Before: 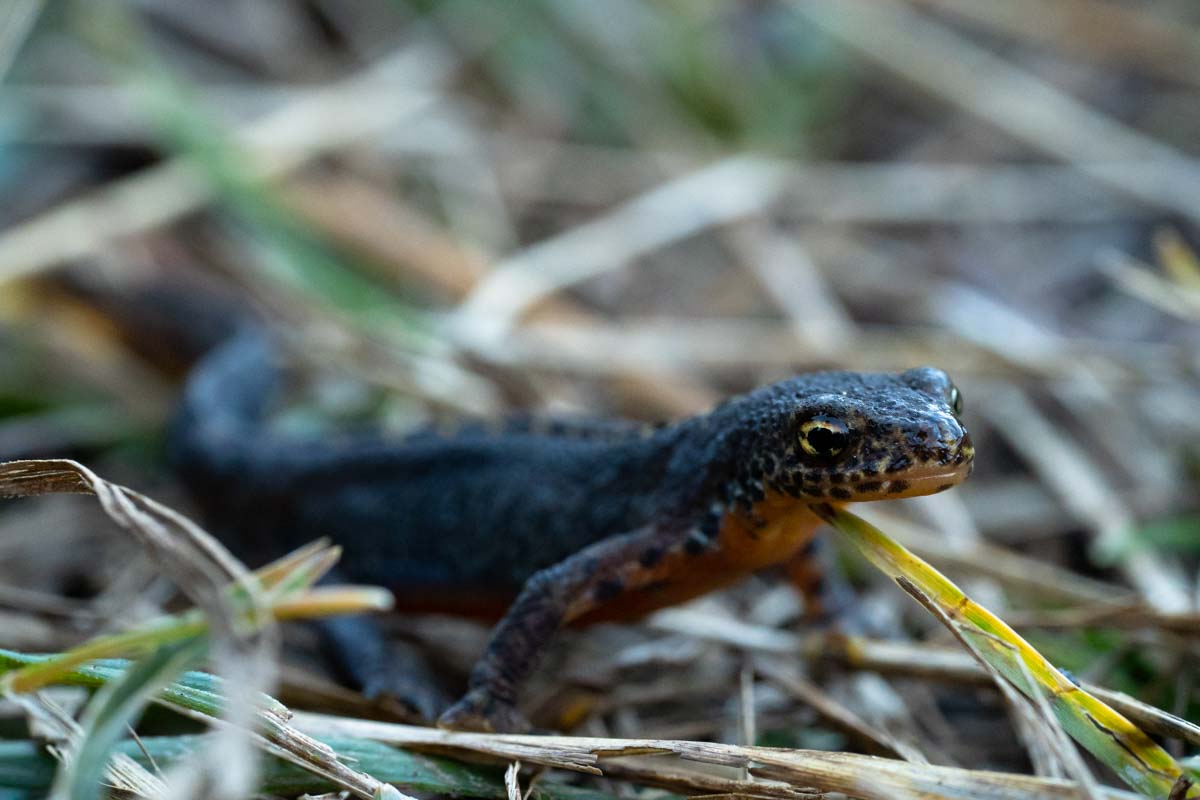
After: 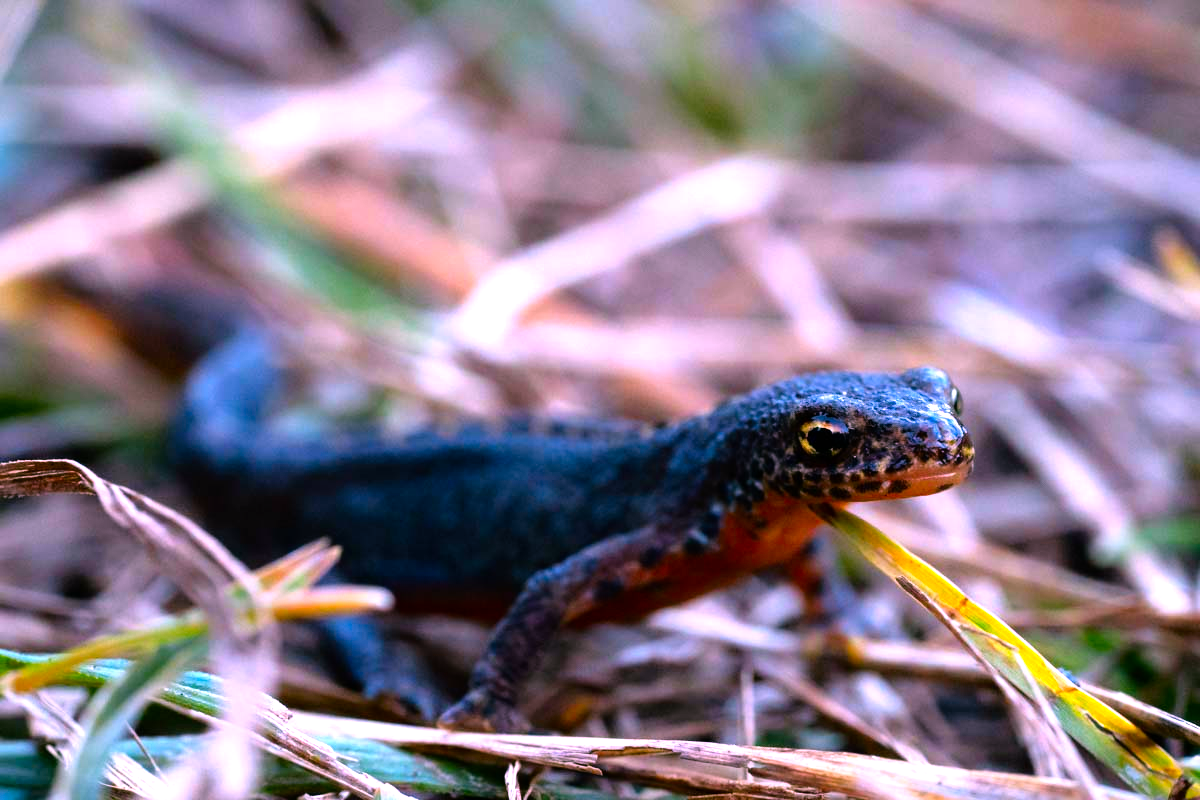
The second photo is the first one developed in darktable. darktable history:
color correction: highlights a* 18.84, highlights b* -11.24, saturation 1.7
tone equalizer: -8 EV -0.734 EV, -7 EV -0.731 EV, -6 EV -0.589 EV, -5 EV -0.372 EV, -3 EV 0.388 EV, -2 EV 0.6 EV, -1 EV 0.698 EV, +0 EV 0.772 EV
